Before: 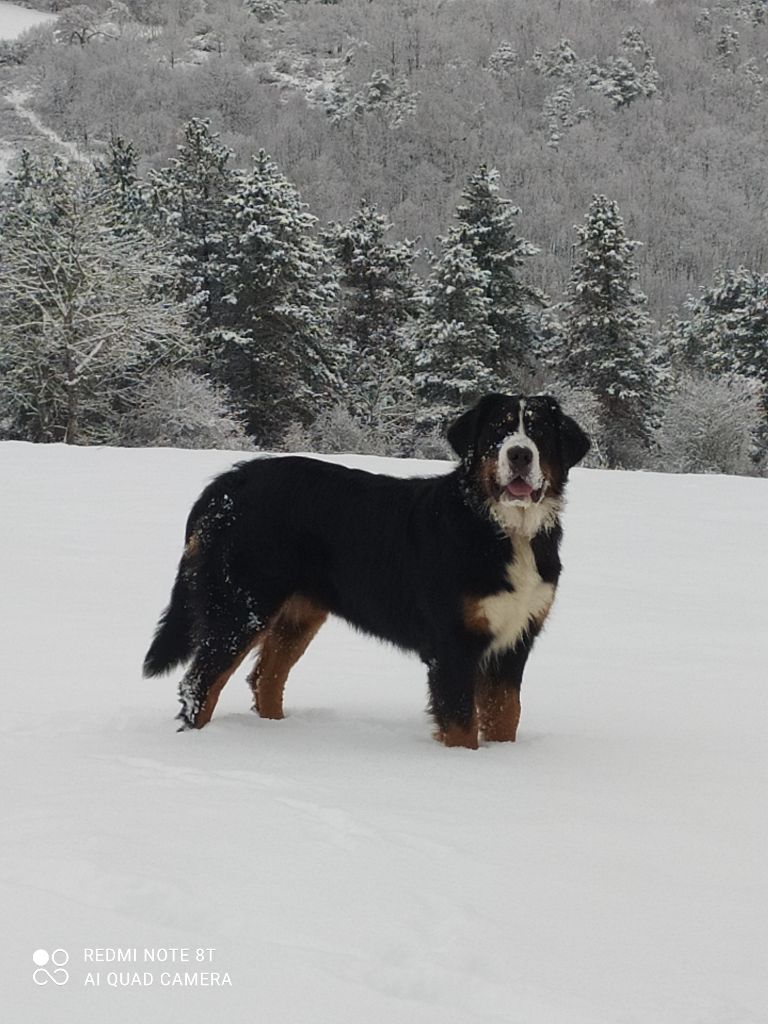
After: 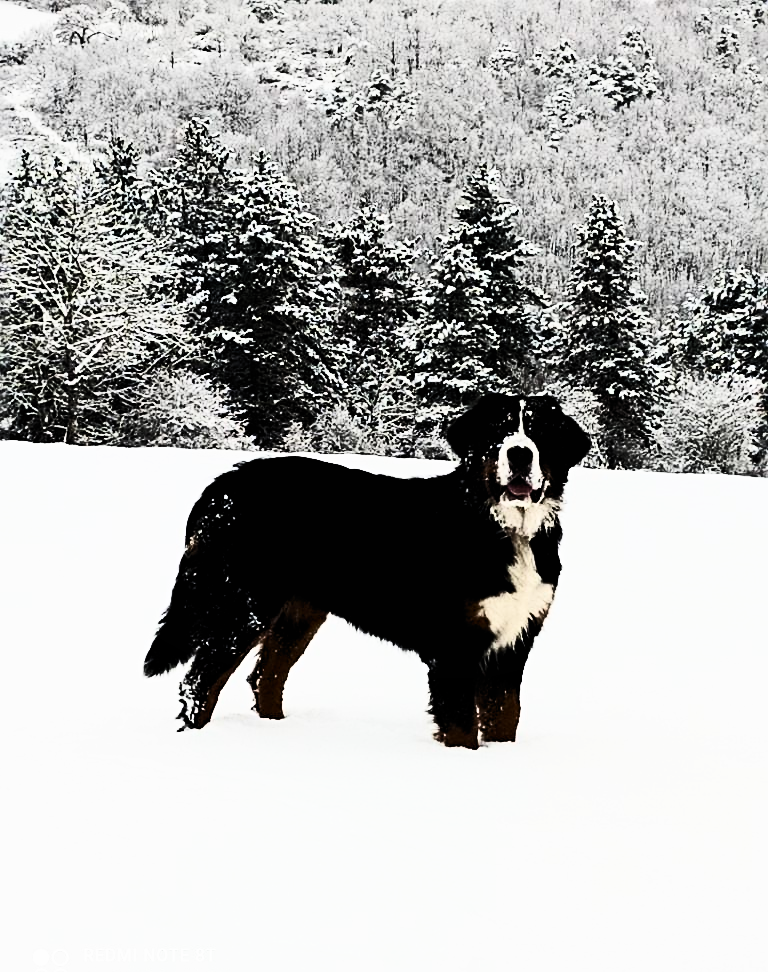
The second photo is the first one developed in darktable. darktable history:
exposure: exposure 0.198 EV, compensate highlight preservation false
filmic rgb: black relative exposure -3.87 EV, white relative exposure 3.48 EV, hardness 2.58, contrast 1.103, color science v4 (2020)
sharpen: radius 3.984
crop and rotate: top 0.004%, bottom 5.02%
contrast brightness saturation: contrast 0.942, brightness 0.2
local contrast: mode bilateral grid, contrast 100, coarseness 99, detail 94%, midtone range 0.2
